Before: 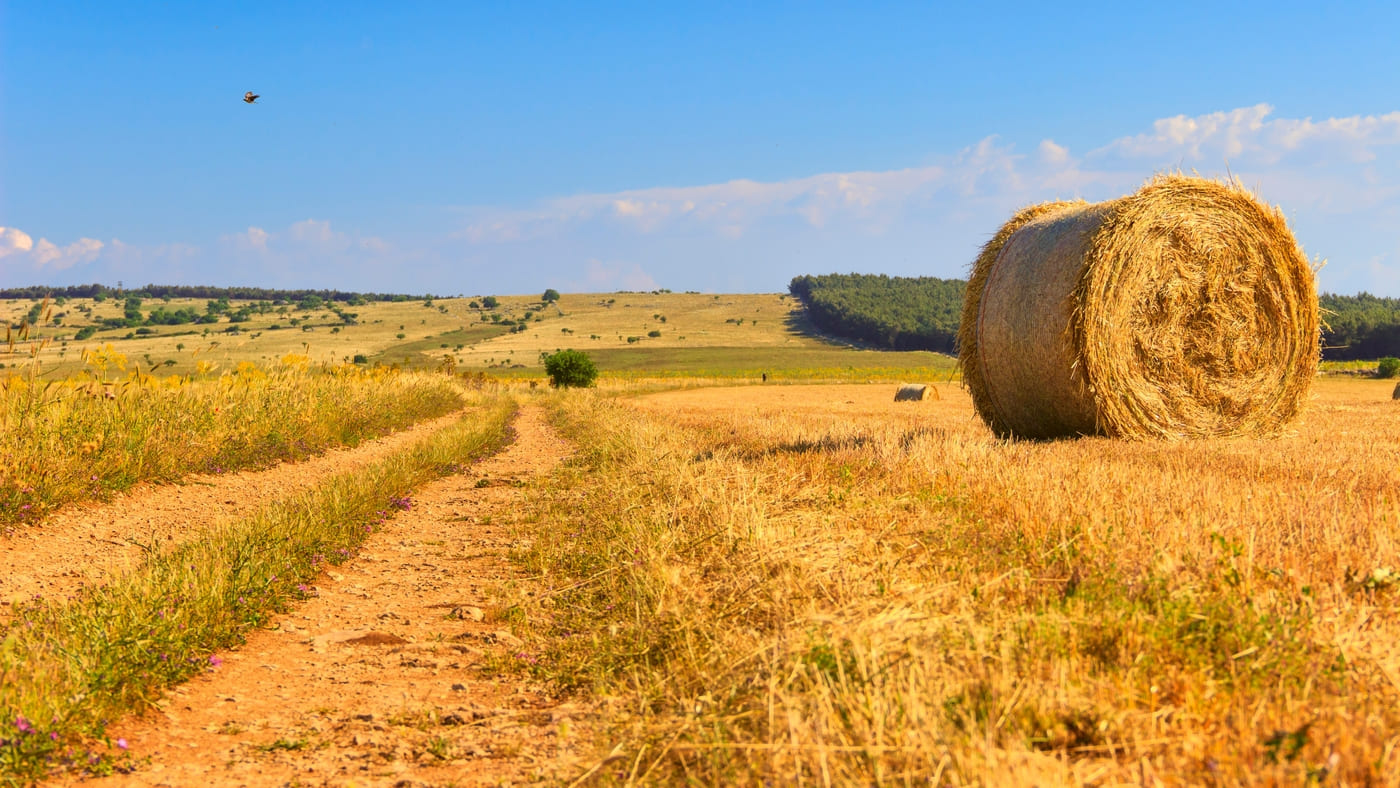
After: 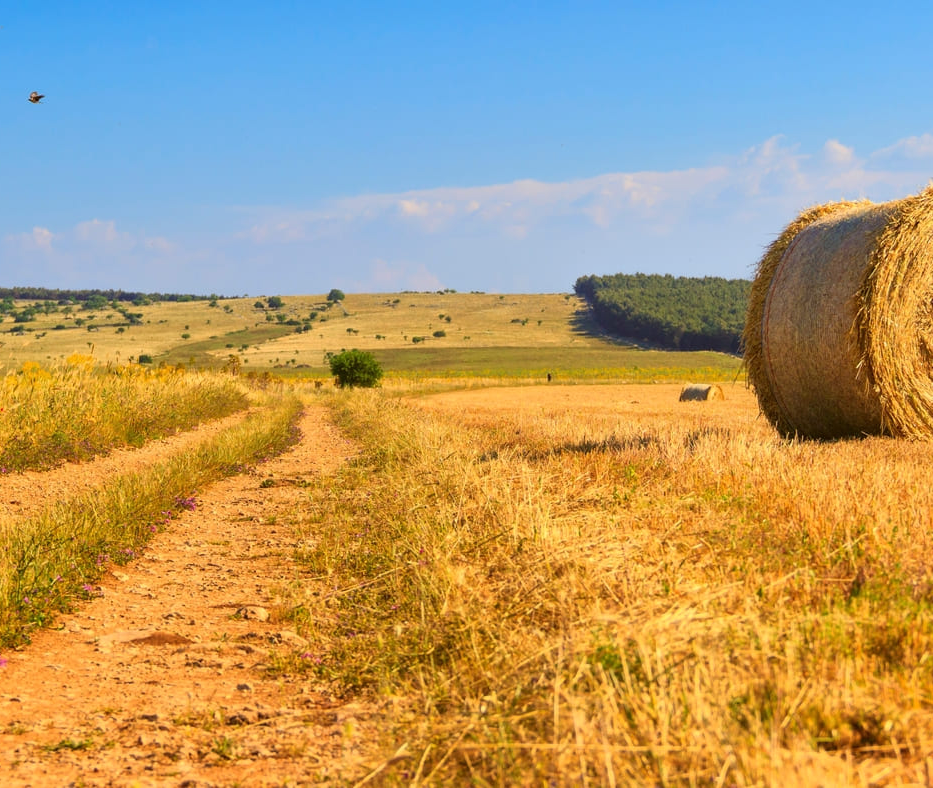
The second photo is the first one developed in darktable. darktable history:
tone equalizer: on, module defaults
crop: left 15.419%, right 17.914%
